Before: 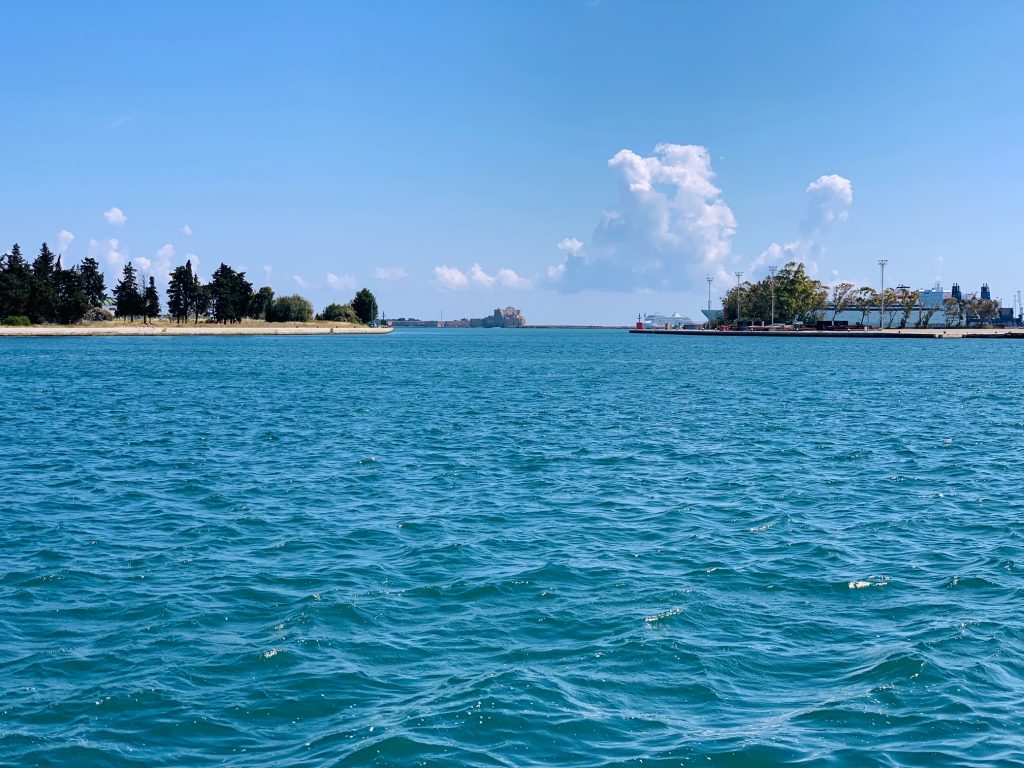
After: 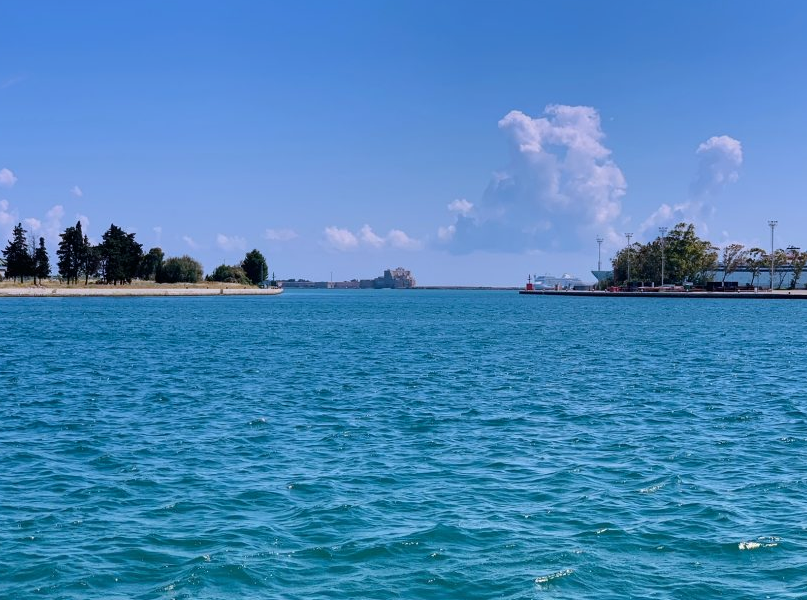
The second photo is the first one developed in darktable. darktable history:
crop and rotate: left 10.77%, top 5.1%, right 10.41%, bottom 16.76%
tone equalizer: on, module defaults
graduated density: hue 238.83°, saturation 50%
